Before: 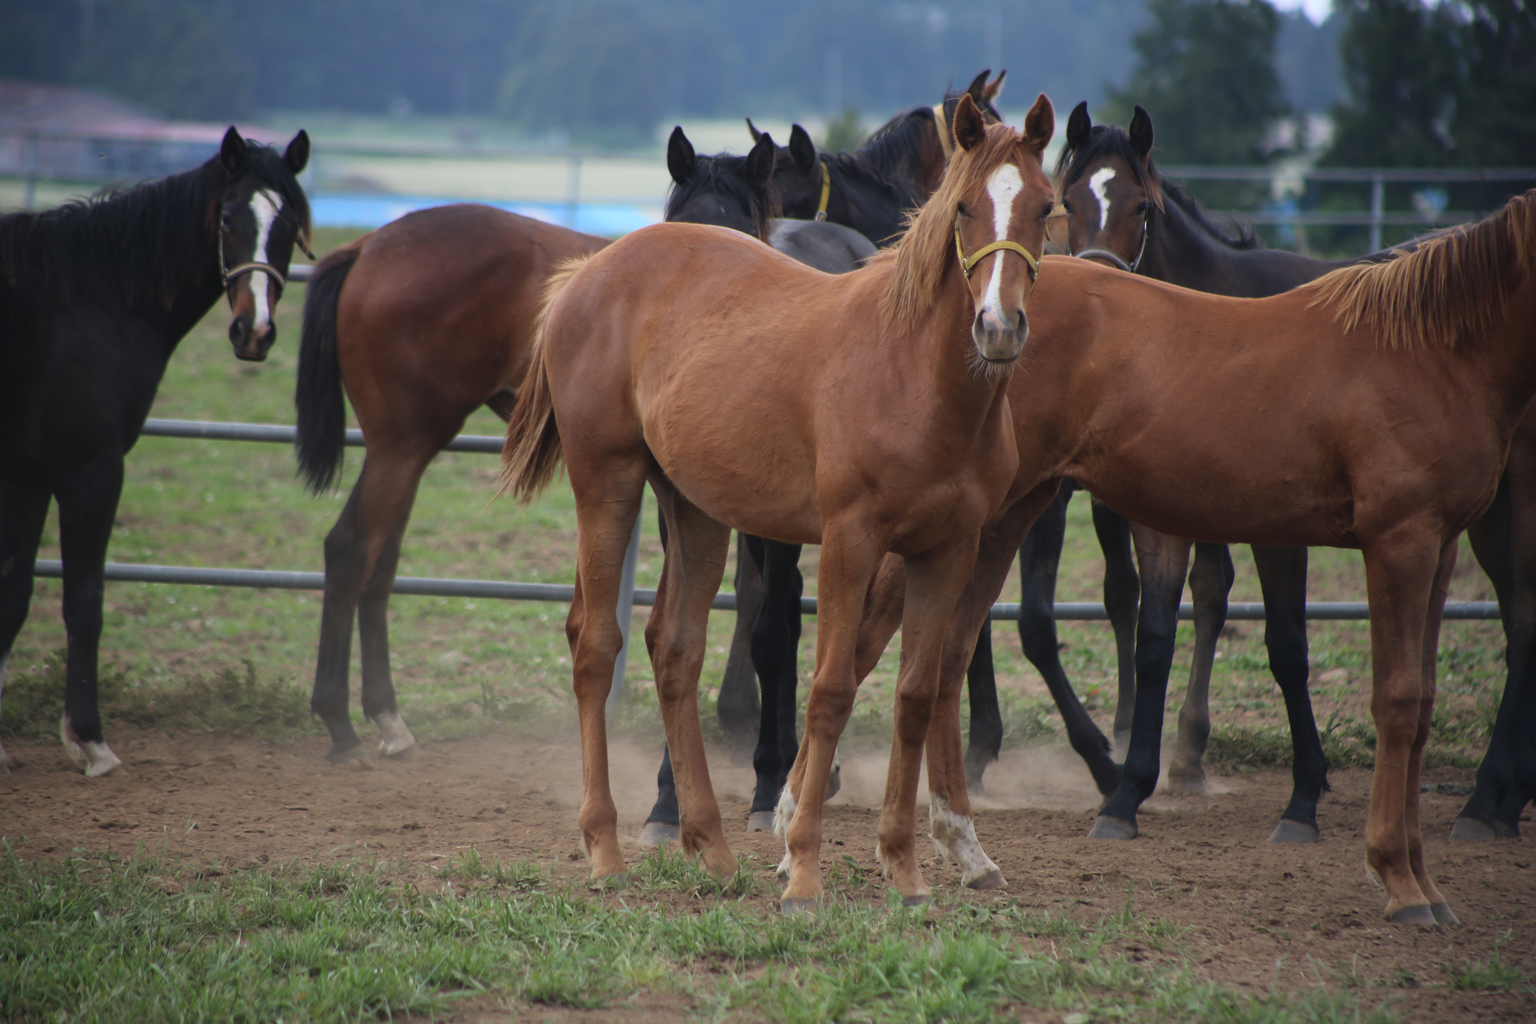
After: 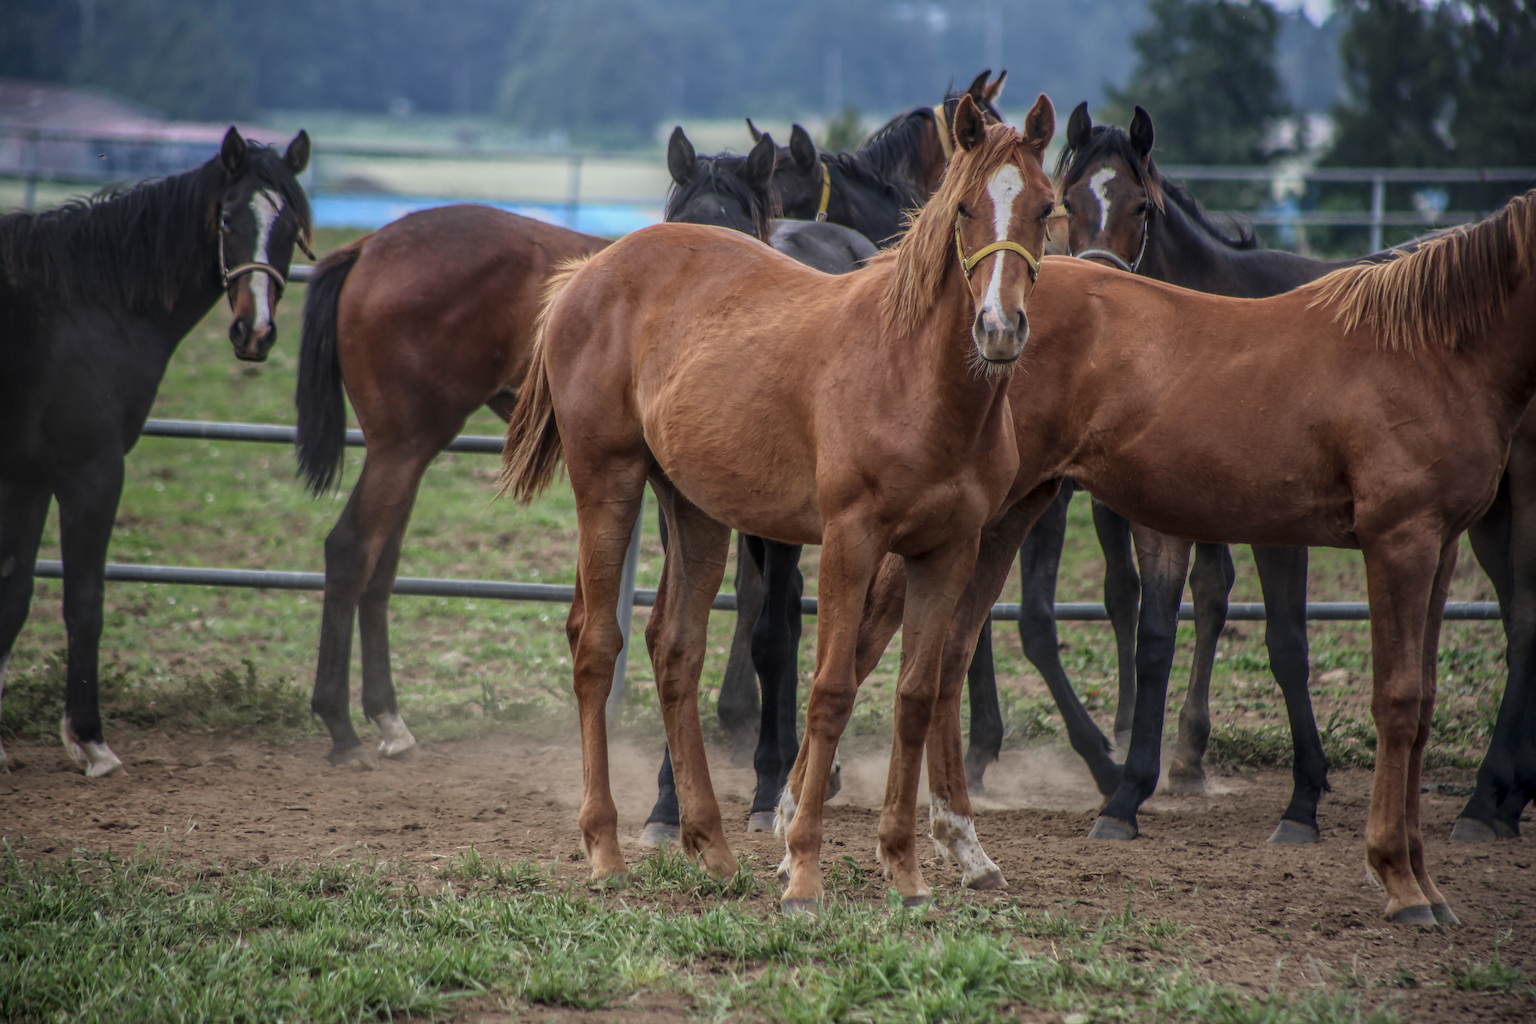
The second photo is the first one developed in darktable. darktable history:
local contrast: highlights 3%, shadows 3%, detail 200%, midtone range 0.25
sharpen: radius 1.36, amount 1.235, threshold 0.762
